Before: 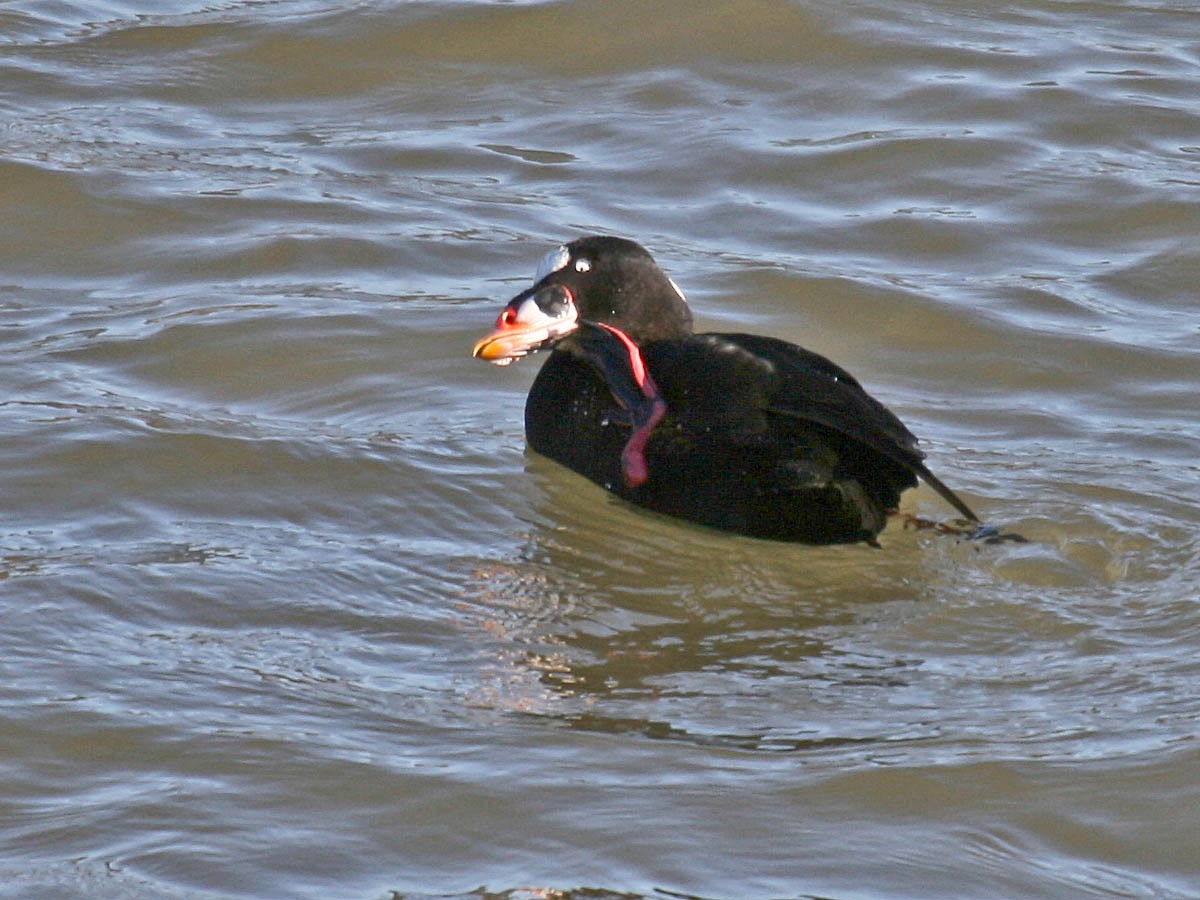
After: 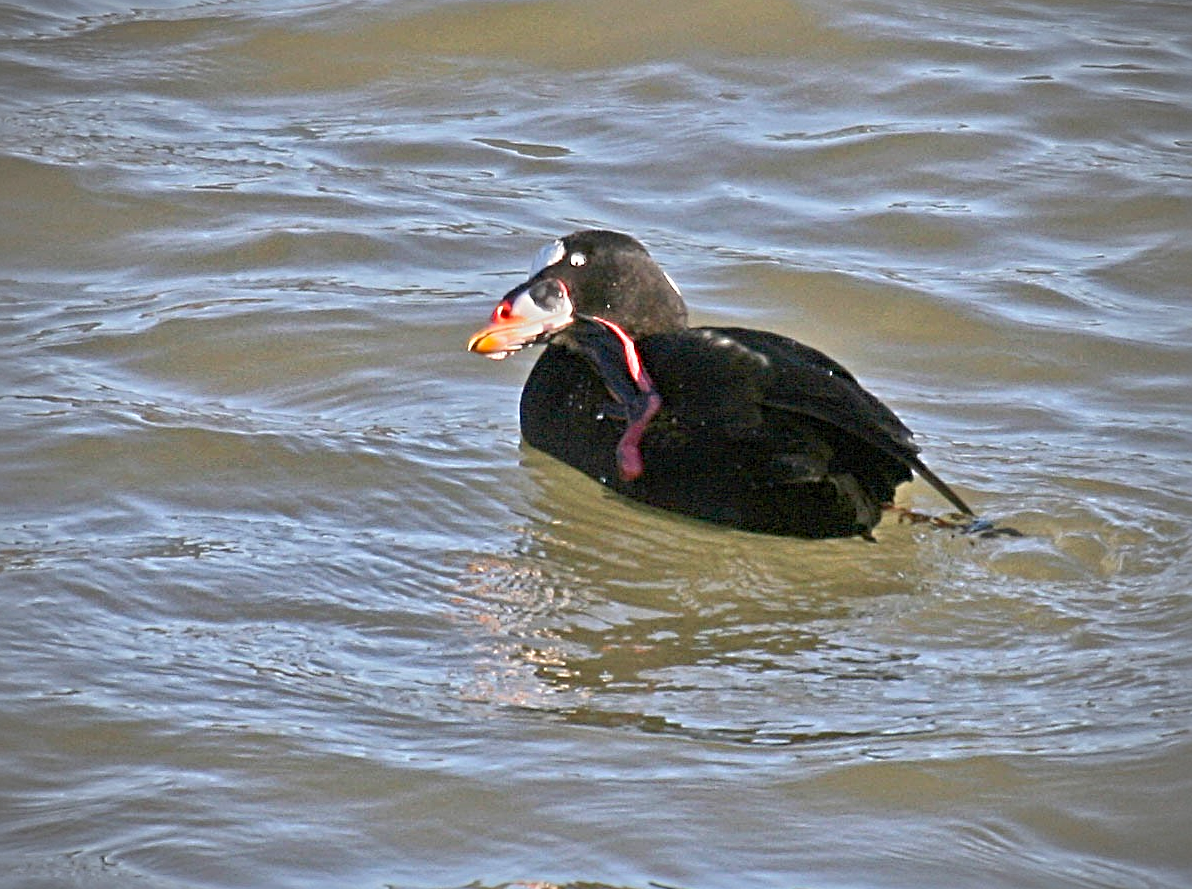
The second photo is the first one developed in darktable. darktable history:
tone equalizer: -7 EV 0.142 EV, -6 EV 0.571 EV, -5 EV 1.19 EV, -4 EV 1.31 EV, -3 EV 1.14 EV, -2 EV 0.6 EV, -1 EV 0.148 EV, edges refinement/feathering 500, mask exposure compensation -1.57 EV, preserve details guided filter
crop: left 0.48%, top 0.743%, right 0.127%, bottom 0.418%
exposure: exposure -0.586 EV, compensate exposure bias true, compensate highlight preservation false
shadows and highlights: shadows 39.62, highlights -59.7
vignetting: unbound false
sharpen: radius 4.894
